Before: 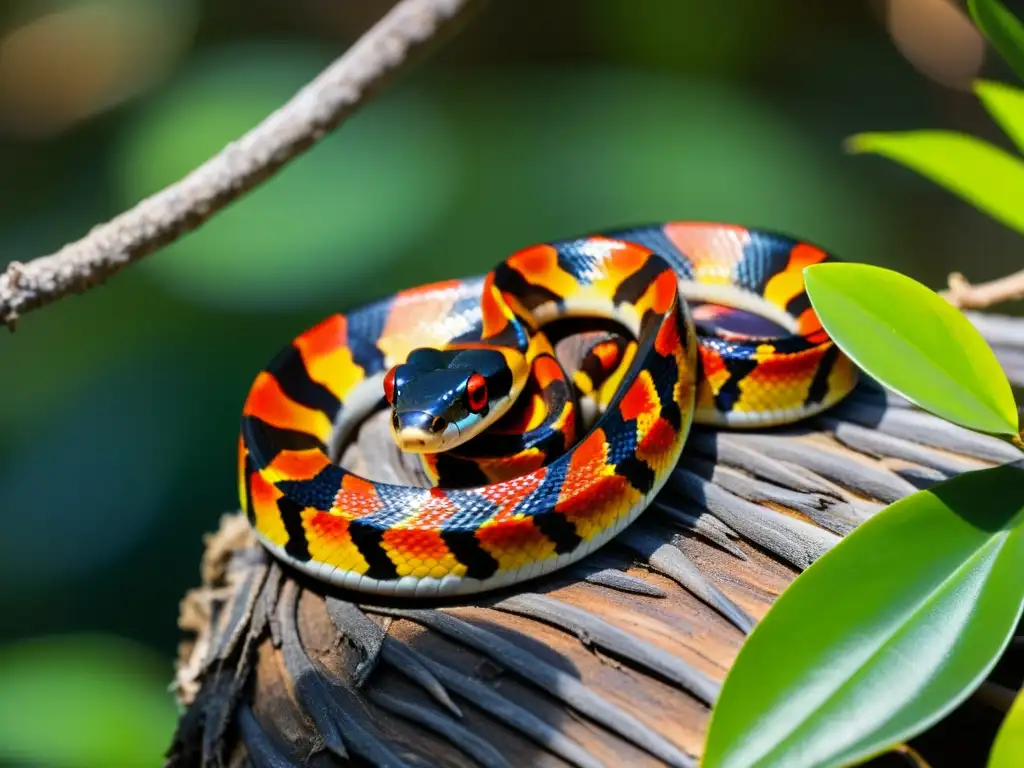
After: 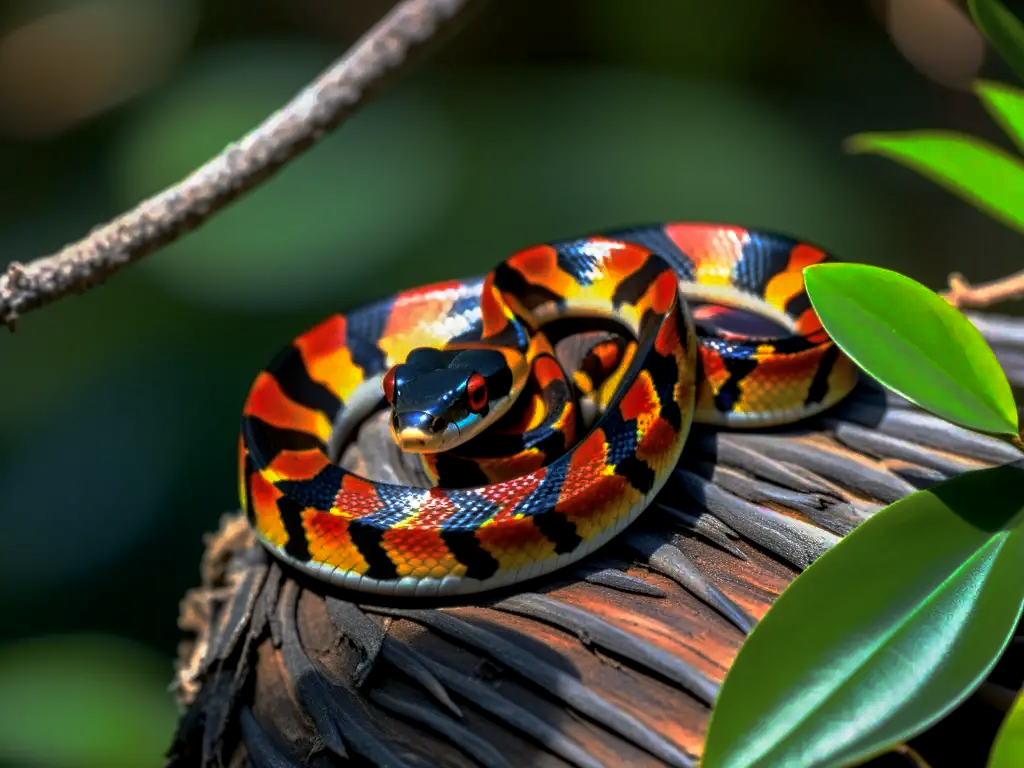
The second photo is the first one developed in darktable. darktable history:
base curve: curves: ch0 [(0, 0) (0.564, 0.291) (0.802, 0.731) (1, 1)], preserve colors none
local contrast: on, module defaults
